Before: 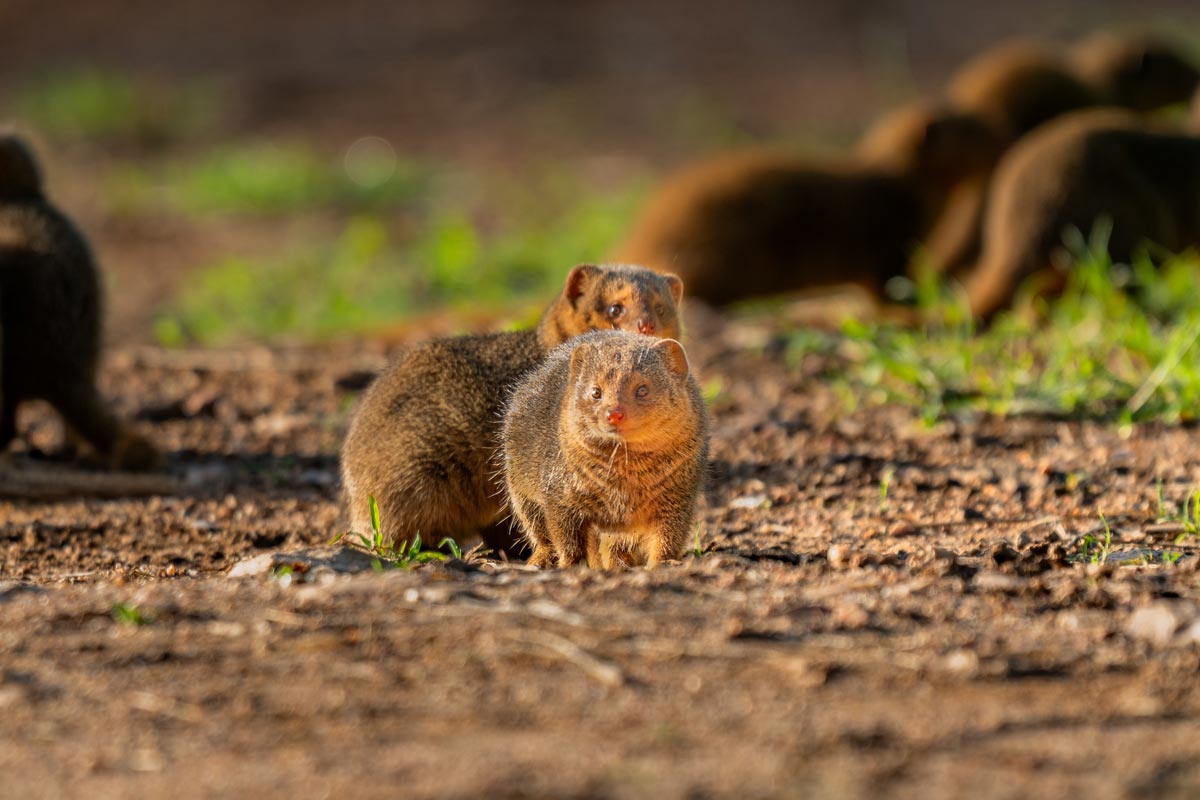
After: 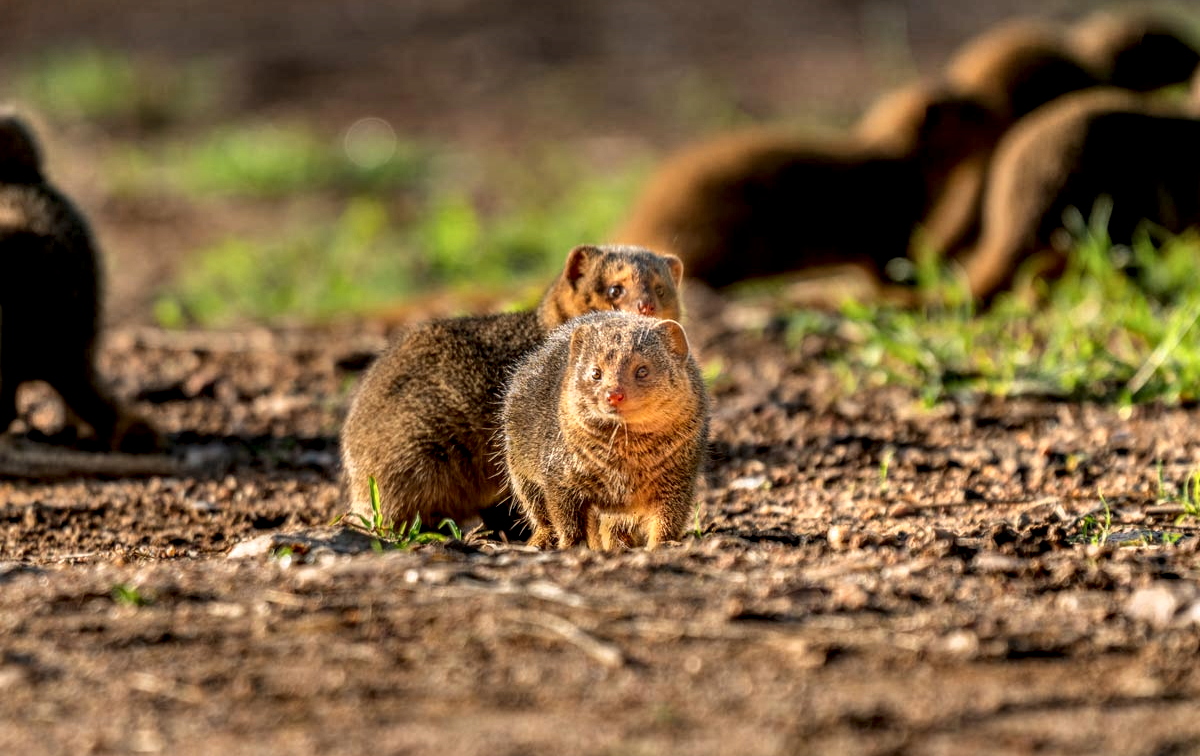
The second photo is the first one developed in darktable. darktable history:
local contrast: detail 160%
shadows and highlights: soften with gaussian
crop and rotate: top 2.479%, bottom 3.018%
tone equalizer: on, module defaults
